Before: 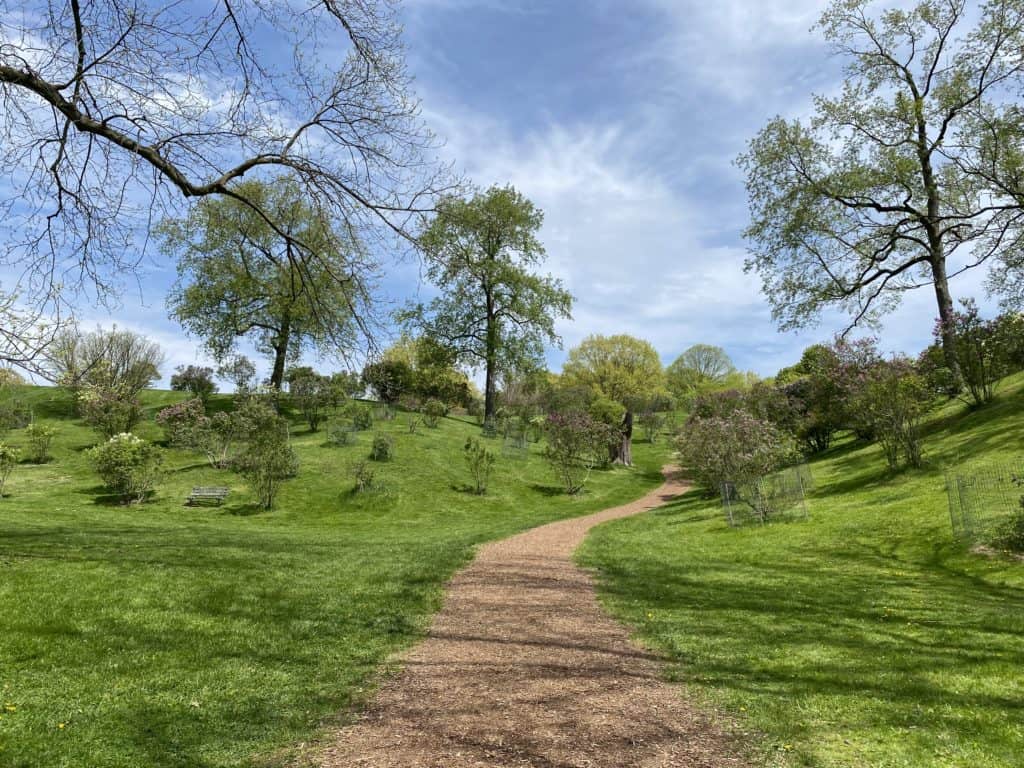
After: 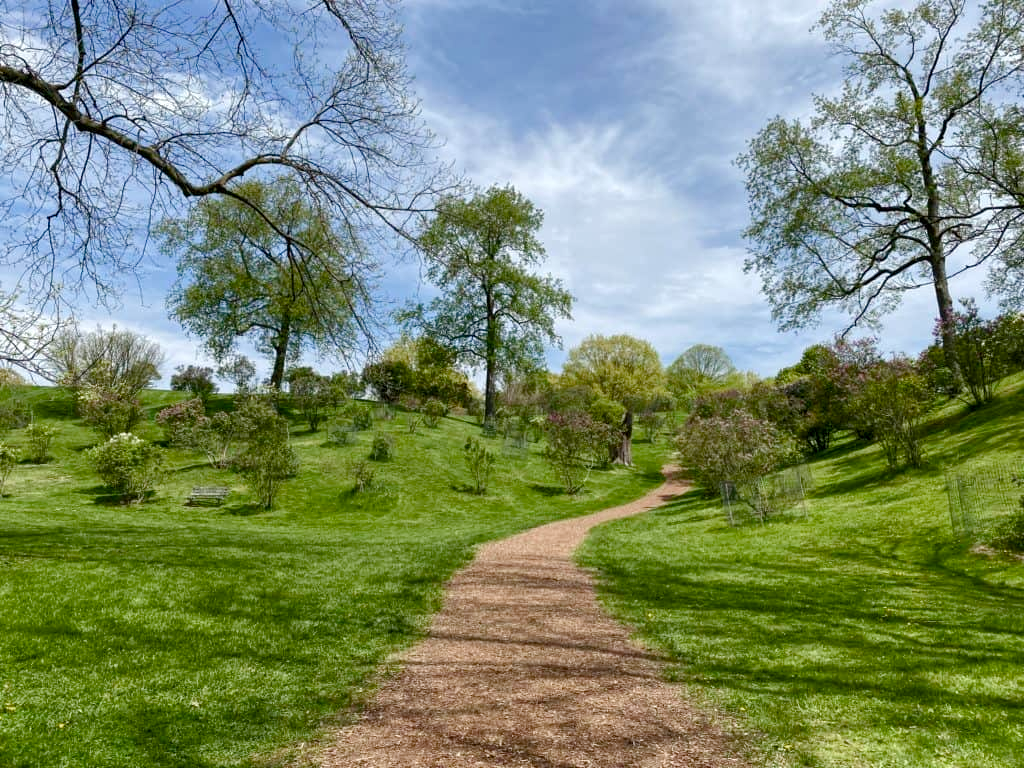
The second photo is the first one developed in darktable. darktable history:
color balance rgb: perceptual saturation grading › global saturation 20%, perceptual saturation grading › highlights -49.671%, perceptual saturation grading › shadows 25.055%, global vibrance 2.104%
local contrast: highlights 104%, shadows 99%, detail 119%, midtone range 0.2
